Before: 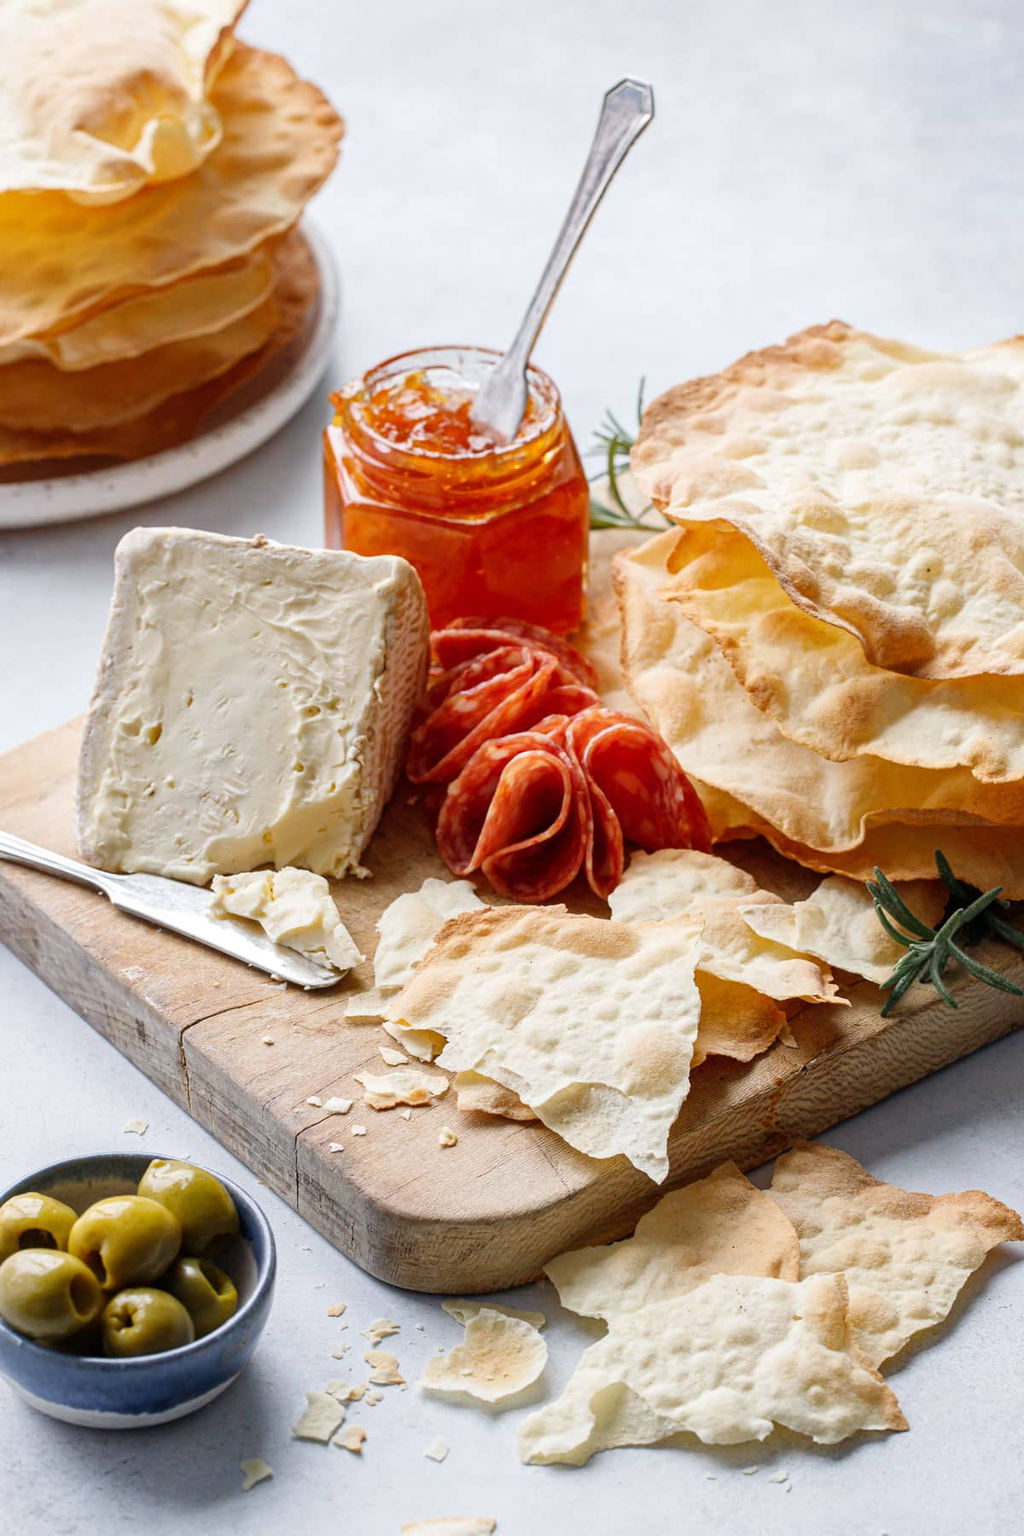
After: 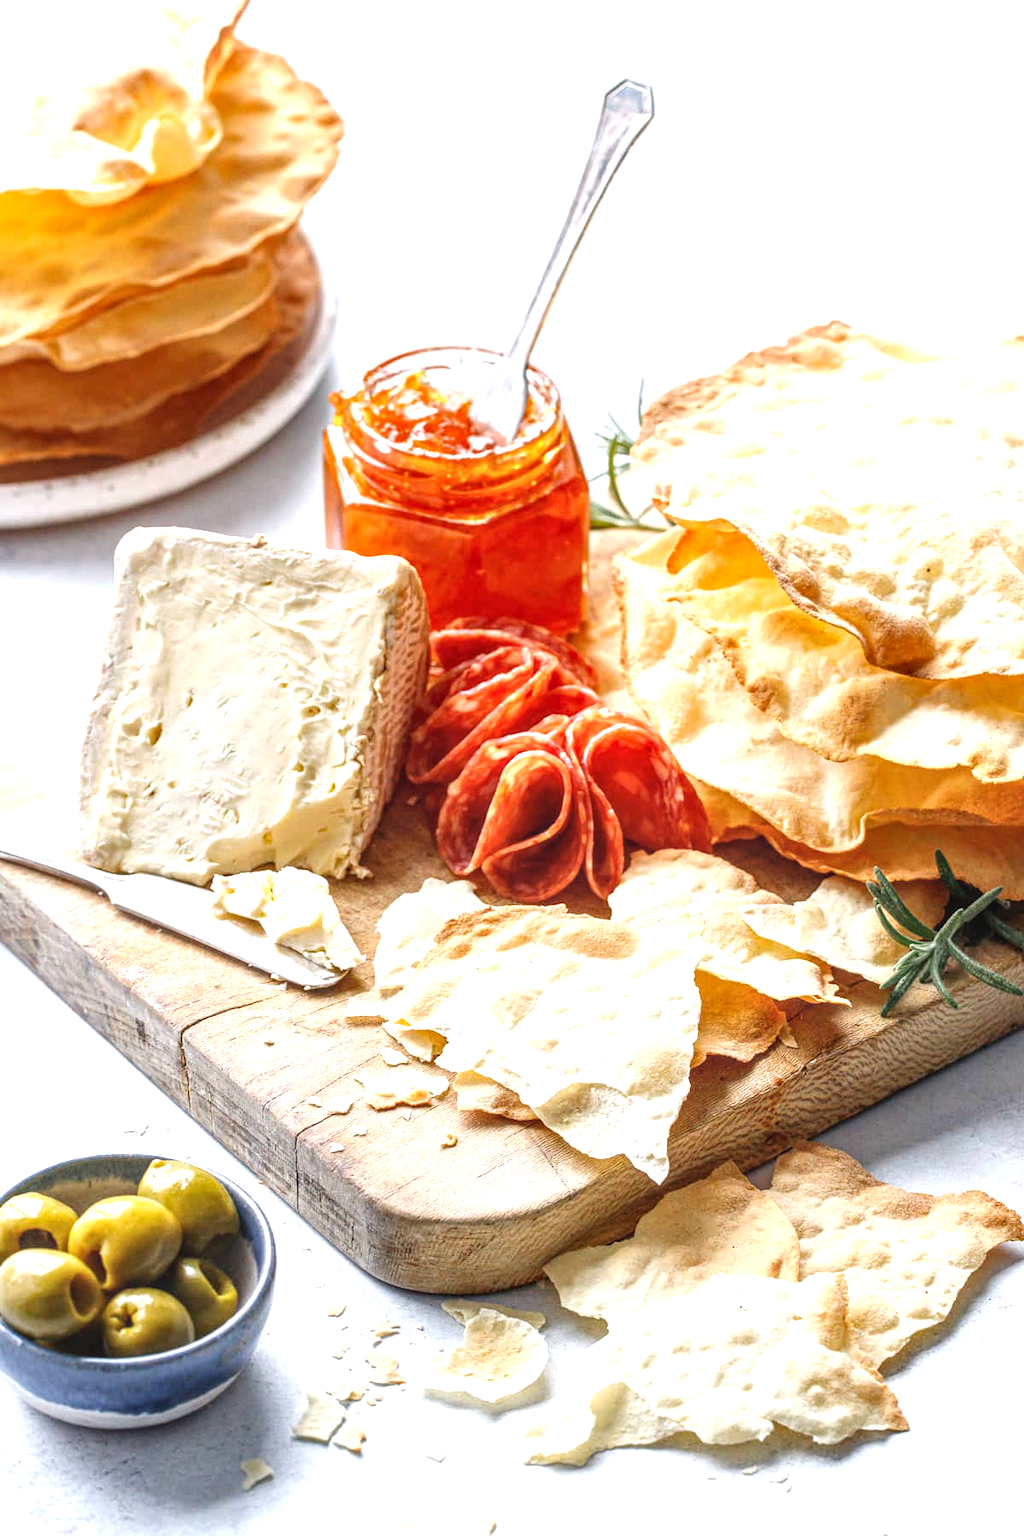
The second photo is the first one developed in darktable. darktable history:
exposure: black level correction 0, exposure 0.854 EV, compensate exposure bias true, compensate highlight preservation false
local contrast: highlights 4%, shadows 5%, detail 134%
